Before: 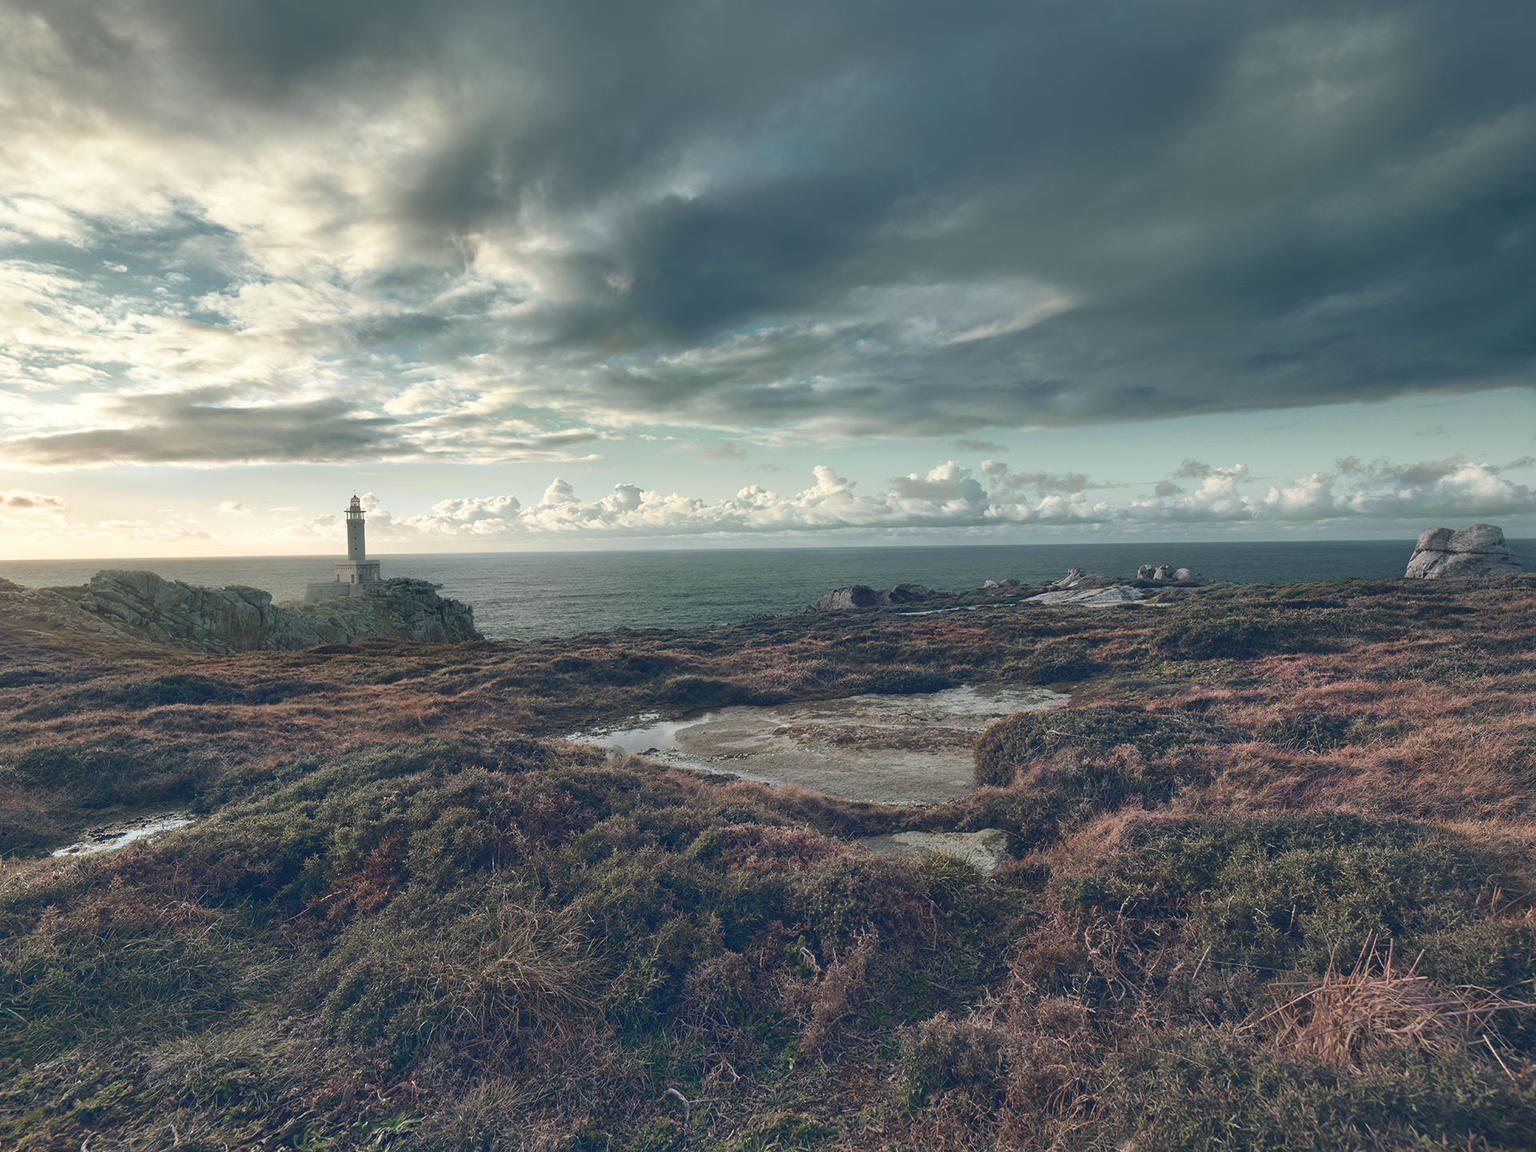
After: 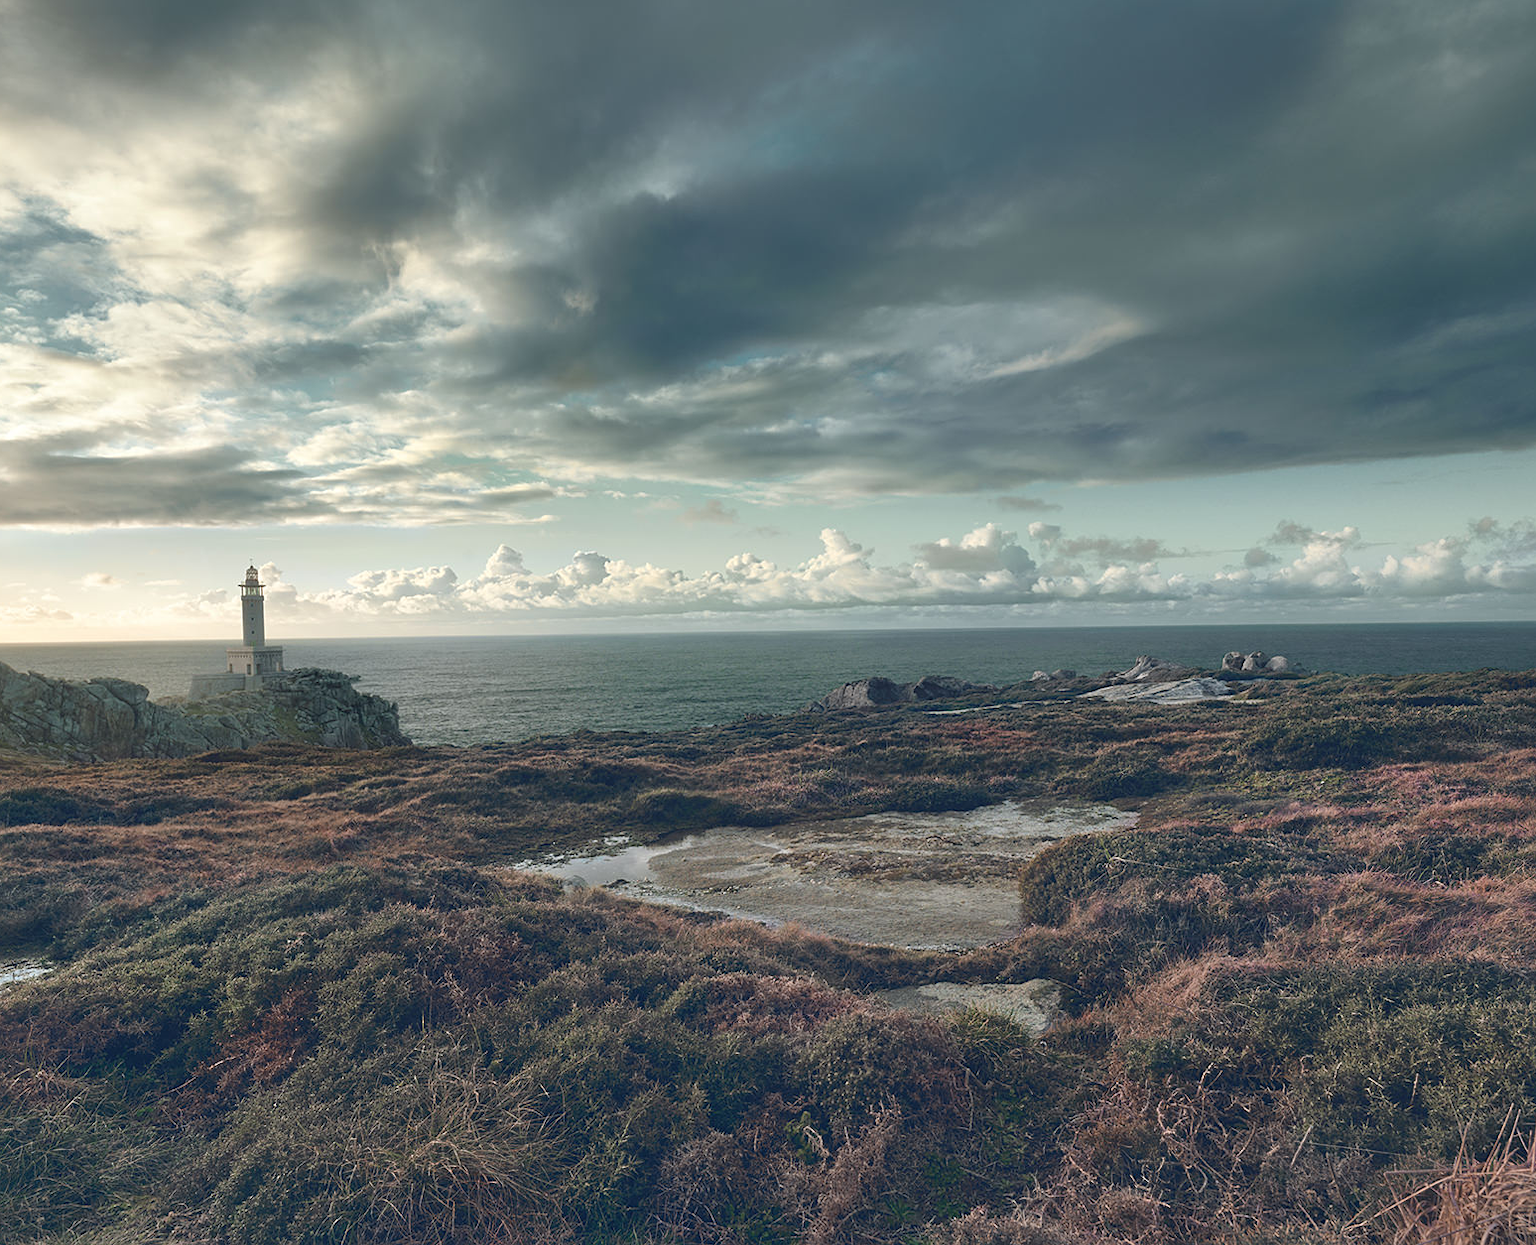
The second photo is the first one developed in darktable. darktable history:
sharpen: amount 0.201
crop: left 9.943%, top 3.47%, right 9.292%, bottom 9.373%
